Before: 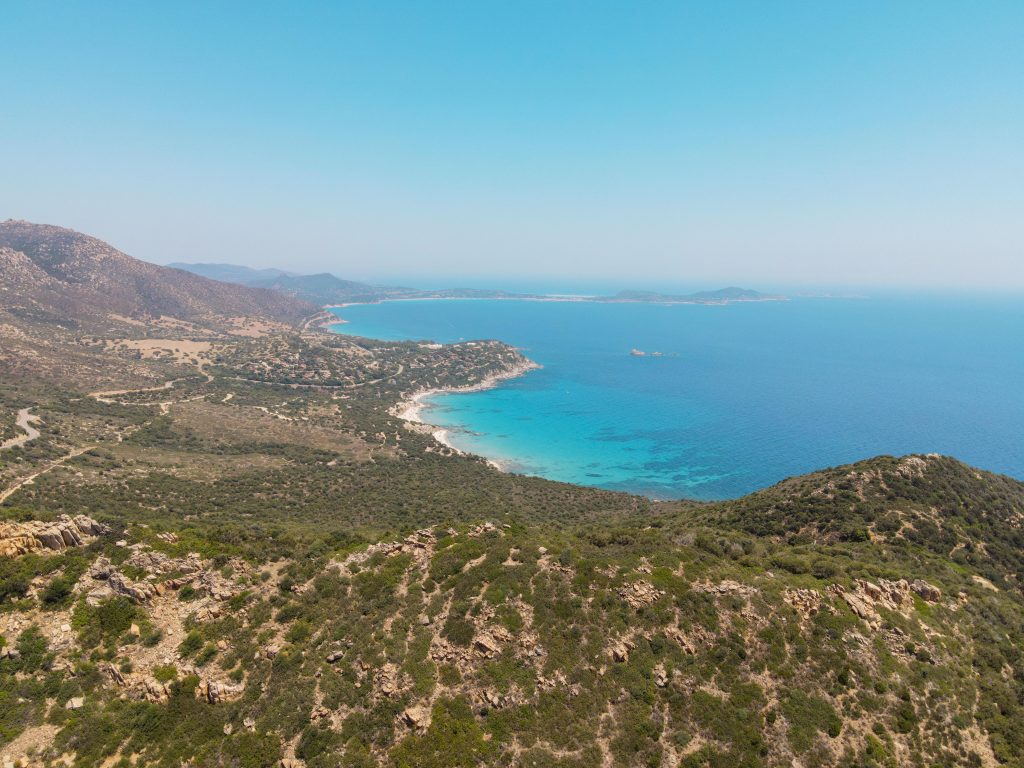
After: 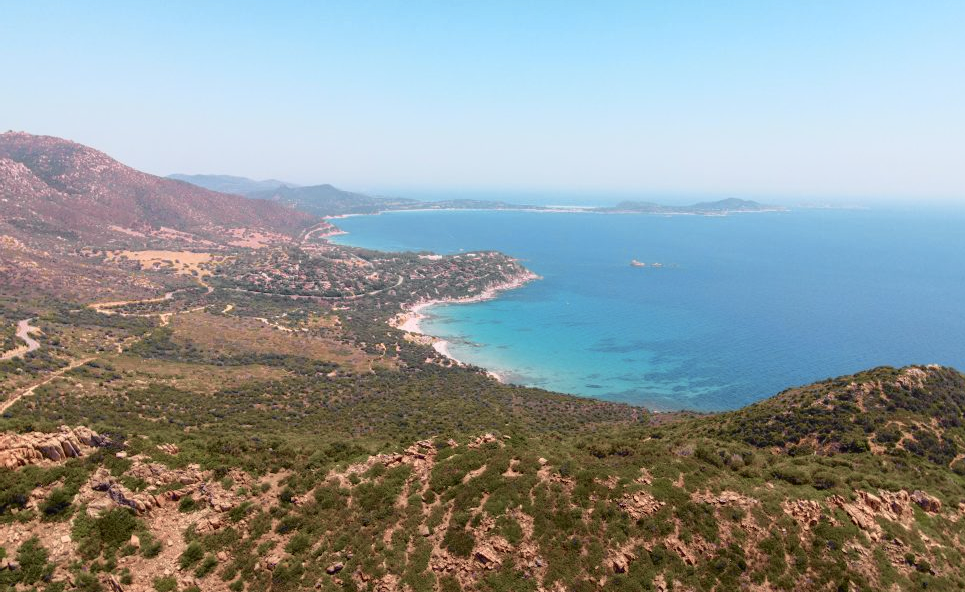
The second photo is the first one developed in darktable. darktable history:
crop and rotate: angle 0.03°, top 11.643%, right 5.651%, bottom 11.189%
tone curve: curves: ch0 [(0, 0) (0.105, 0.068) (0.195, 0.162) (0.283, 0.283) (0.384, 0.404) (0.485, 0.531) (0.638, 0.681) (0.795, 0.879) (1, 0.977)]; ch1 [(0, 0) (0.161, 0.092) (0.35, 0.33) (0.379, 0.401) (0.456, 0.469) (0.498, 0.506) (0.521, 0.549) (0.58, 0.624) (0.635, 0.671) (1, 1)]; ch2 [(0, 0) (0.371, 0.362) (0.437, 0.437) (0.483, 0.484) (0.53, 0.515) (0.56, 0.58) (0.622, 0.606) (1, 1)], color space Lab, independent channels, preserve colors none
graduated density: rotation -180°, offset 27.42
